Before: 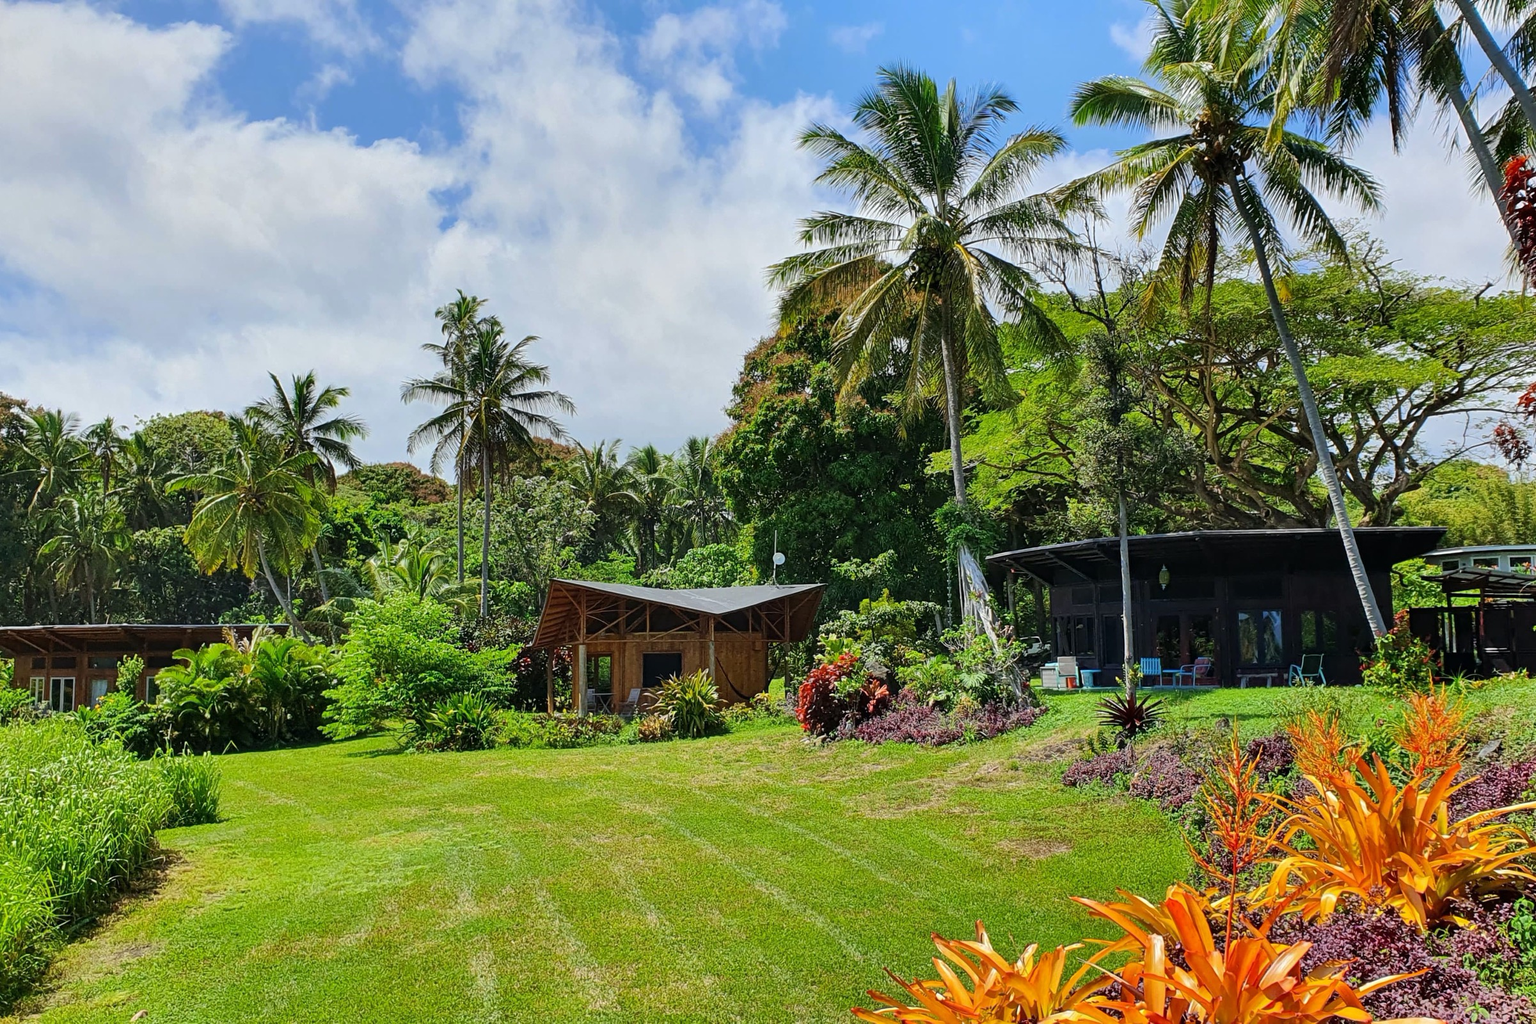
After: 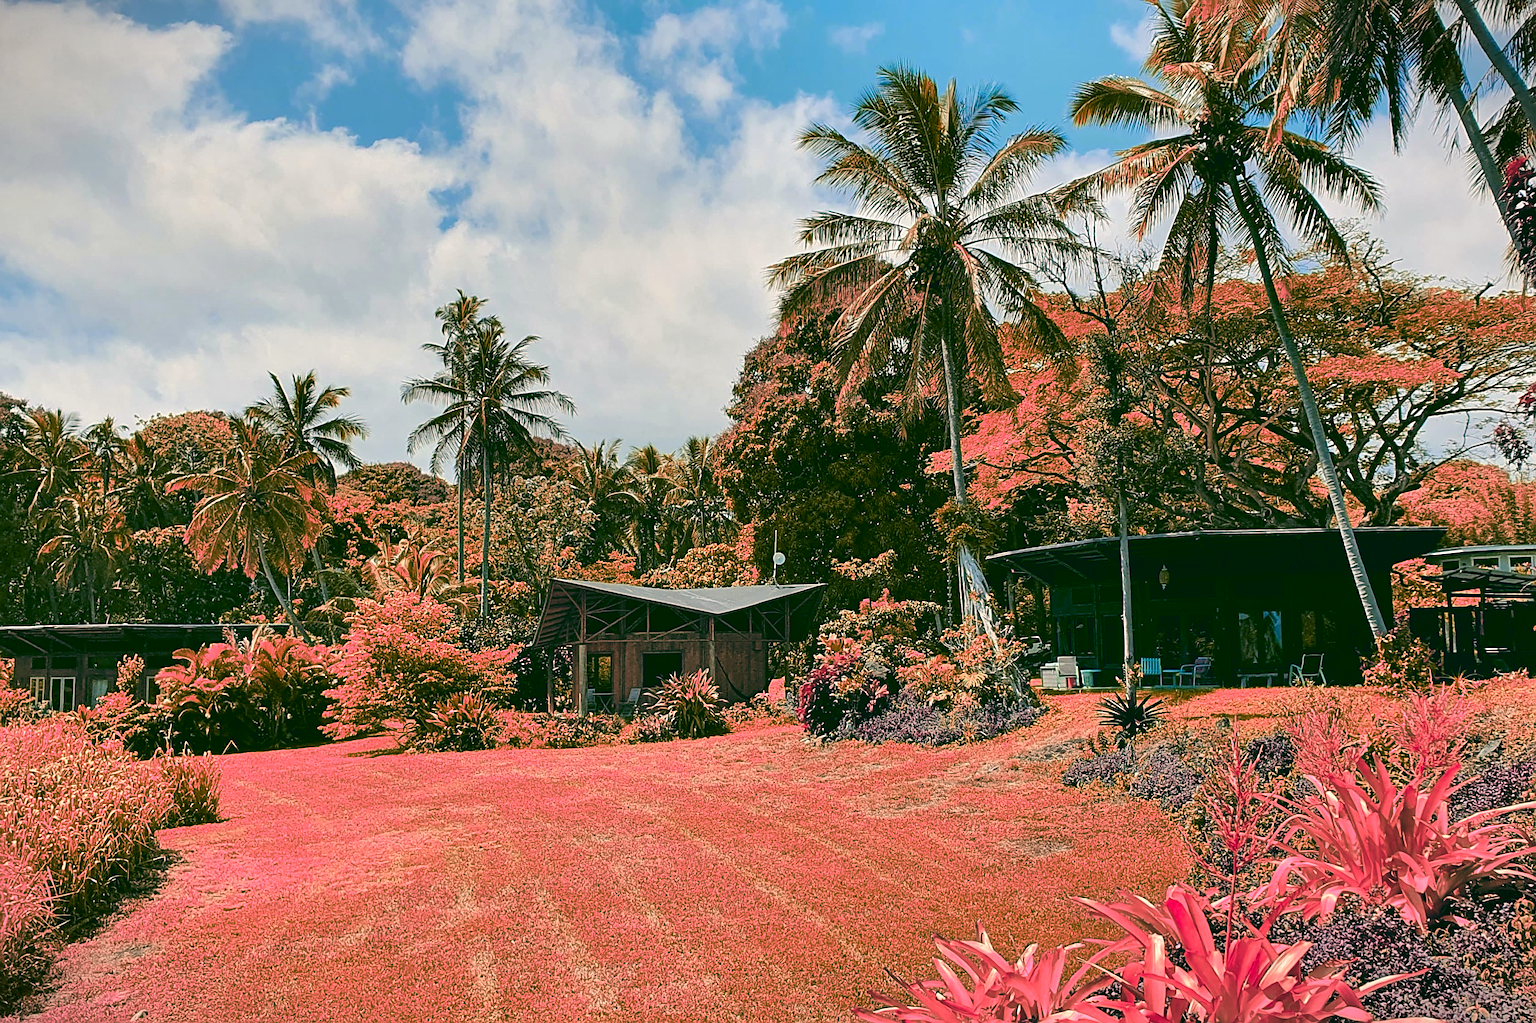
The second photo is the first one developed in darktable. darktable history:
color zones: curves: ch2 [(0, 0.488) (0.143, 0.417) (0.286, 0.212) (0.429, 0.179) (0.571, 0.154) (0.714, 0.415) (0.857, 0.495) (1, 0.488)]
color balance: lift [1.005, 0.99, 1.007, 1.01], gamma [1, 0.979, 1.011, 1.021], gain [0.923, 1.098, 1.025, 0.902], input saturation 90.45%, contrast 7.73%, output saturation 105.91%
vignetting: fall-off start 100%, brightness -0.406, saturation -0.3, width/height ratio 1.324, dithering 8-bit output, unbound false
sharpen: on, module defaults
